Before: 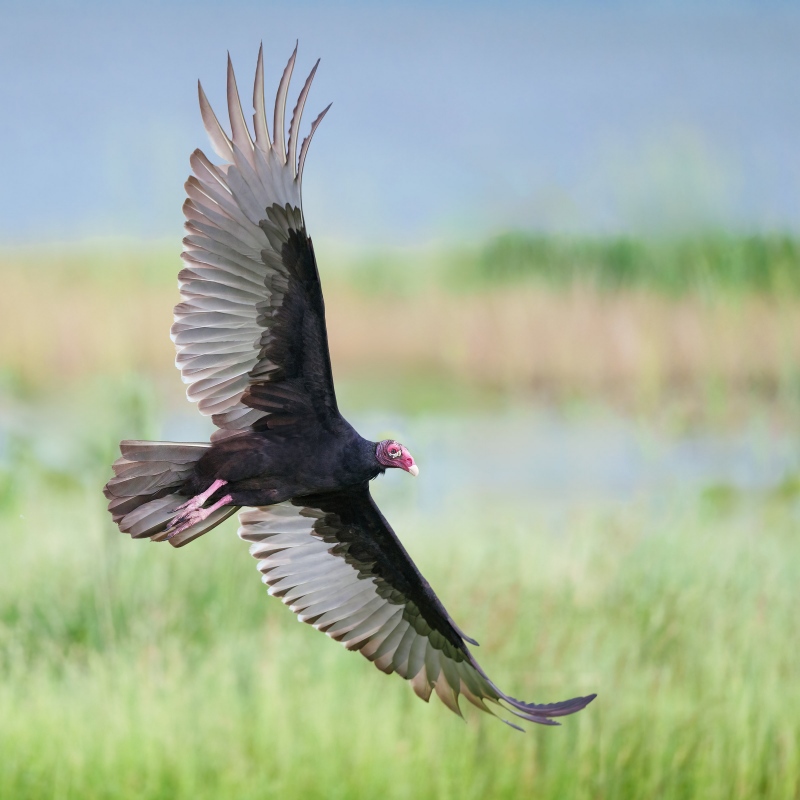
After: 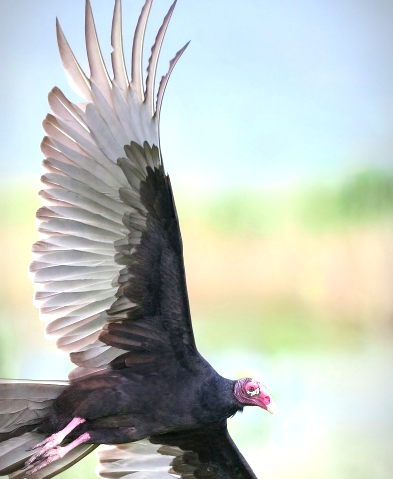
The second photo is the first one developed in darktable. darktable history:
exposure: exposure 0.764 EV, compensate highlight preservation false
vignetting: fall-off start 96.7%, fall-off radius 100.09%, width/height ratio 0.613, dithering 8-bit output, unbound false
crop: left 17.772%, top 7.836%, right 33.049%, bottom 32.2%
